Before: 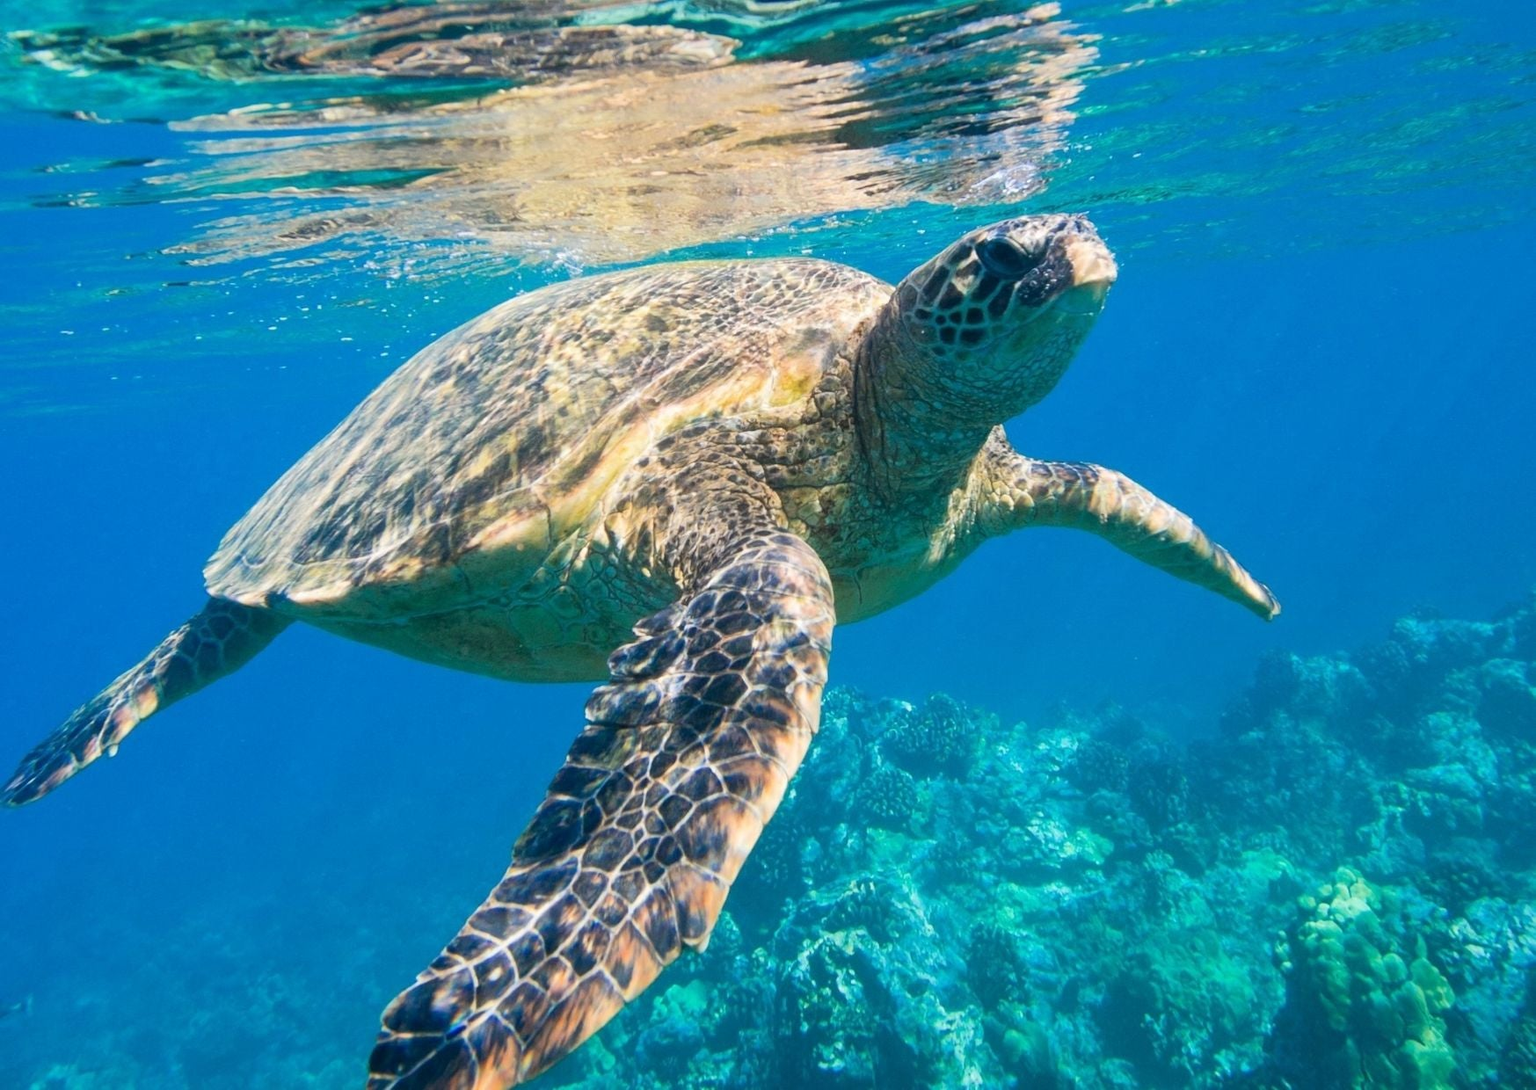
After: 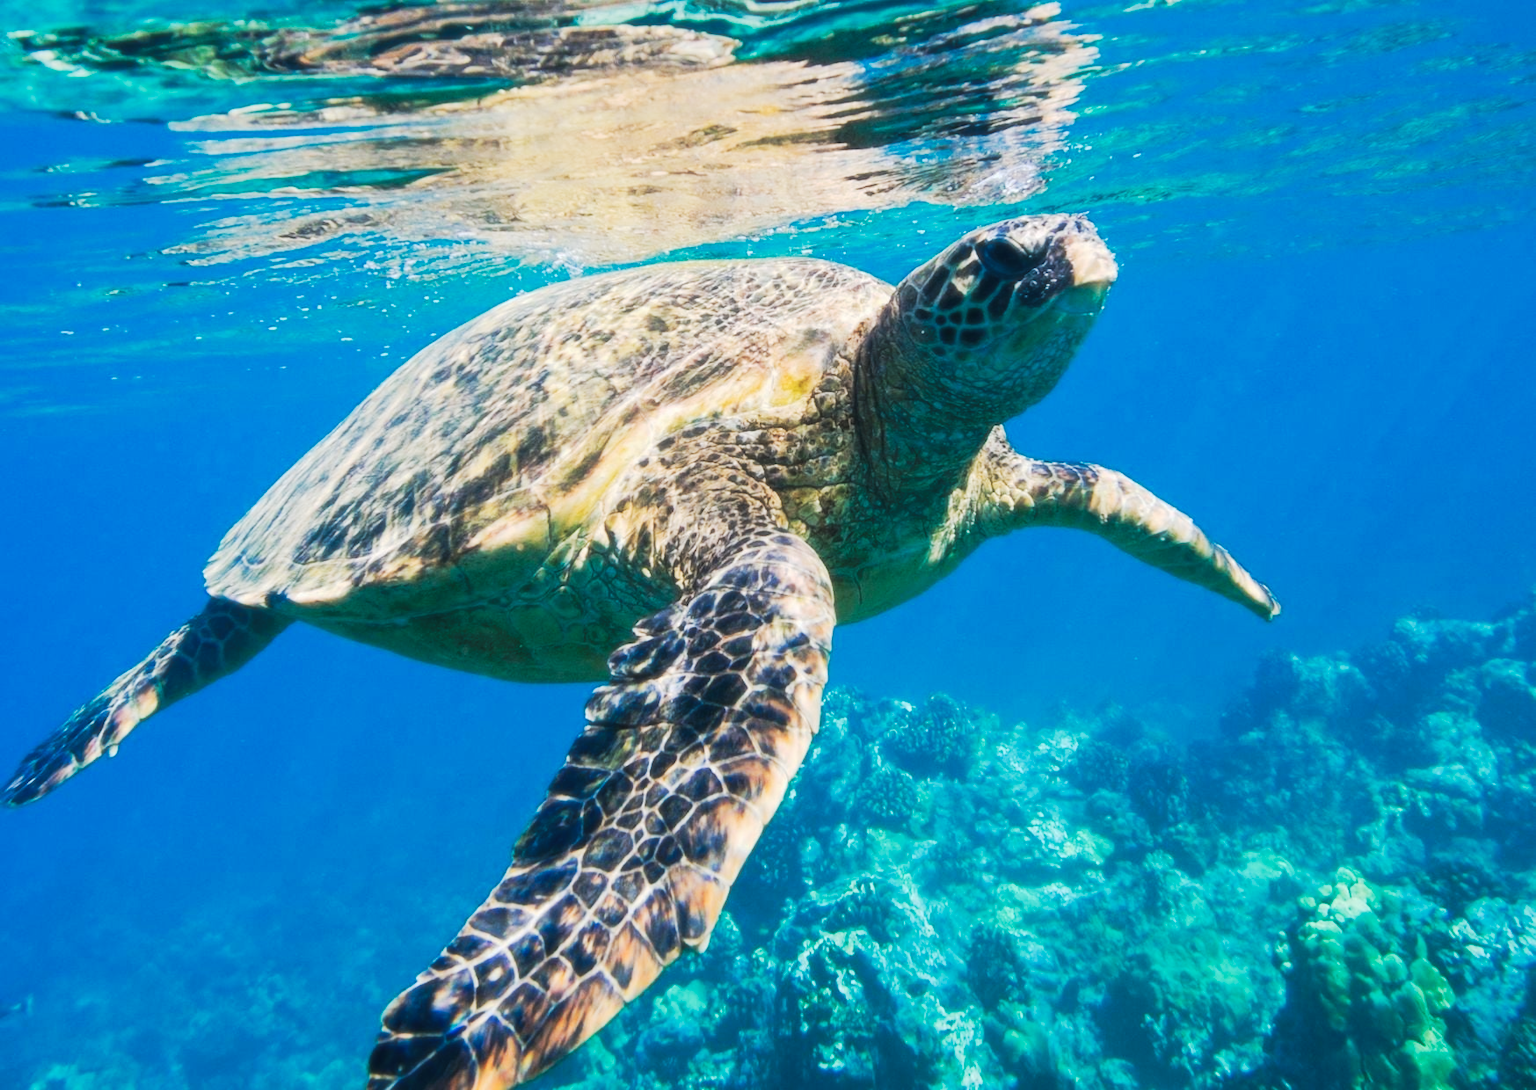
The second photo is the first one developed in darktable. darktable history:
soften: size 10%, saturation 50%, brightness 0.2 EV, mix 10%
tone curve: curves: ch0 [(0, 0) (0.003, 0.023) (0.011, 0.024) (0.025, 0.026) (0.044, 0.035) (0.069, 0.05) (0.1, 0.071) (0.136, 0.098) (0.177, 0.135) (0.224, 0.172) (0.277, 0.227) (0.335, 0.296) (0.399, 0.372) (0.468, 0.462) (0.543, 0.58) (0.623, 0.697) (0.709, 0.789) (0.801, 0.86) (0.898, 0.918) (1, 1)], preserve colors none
